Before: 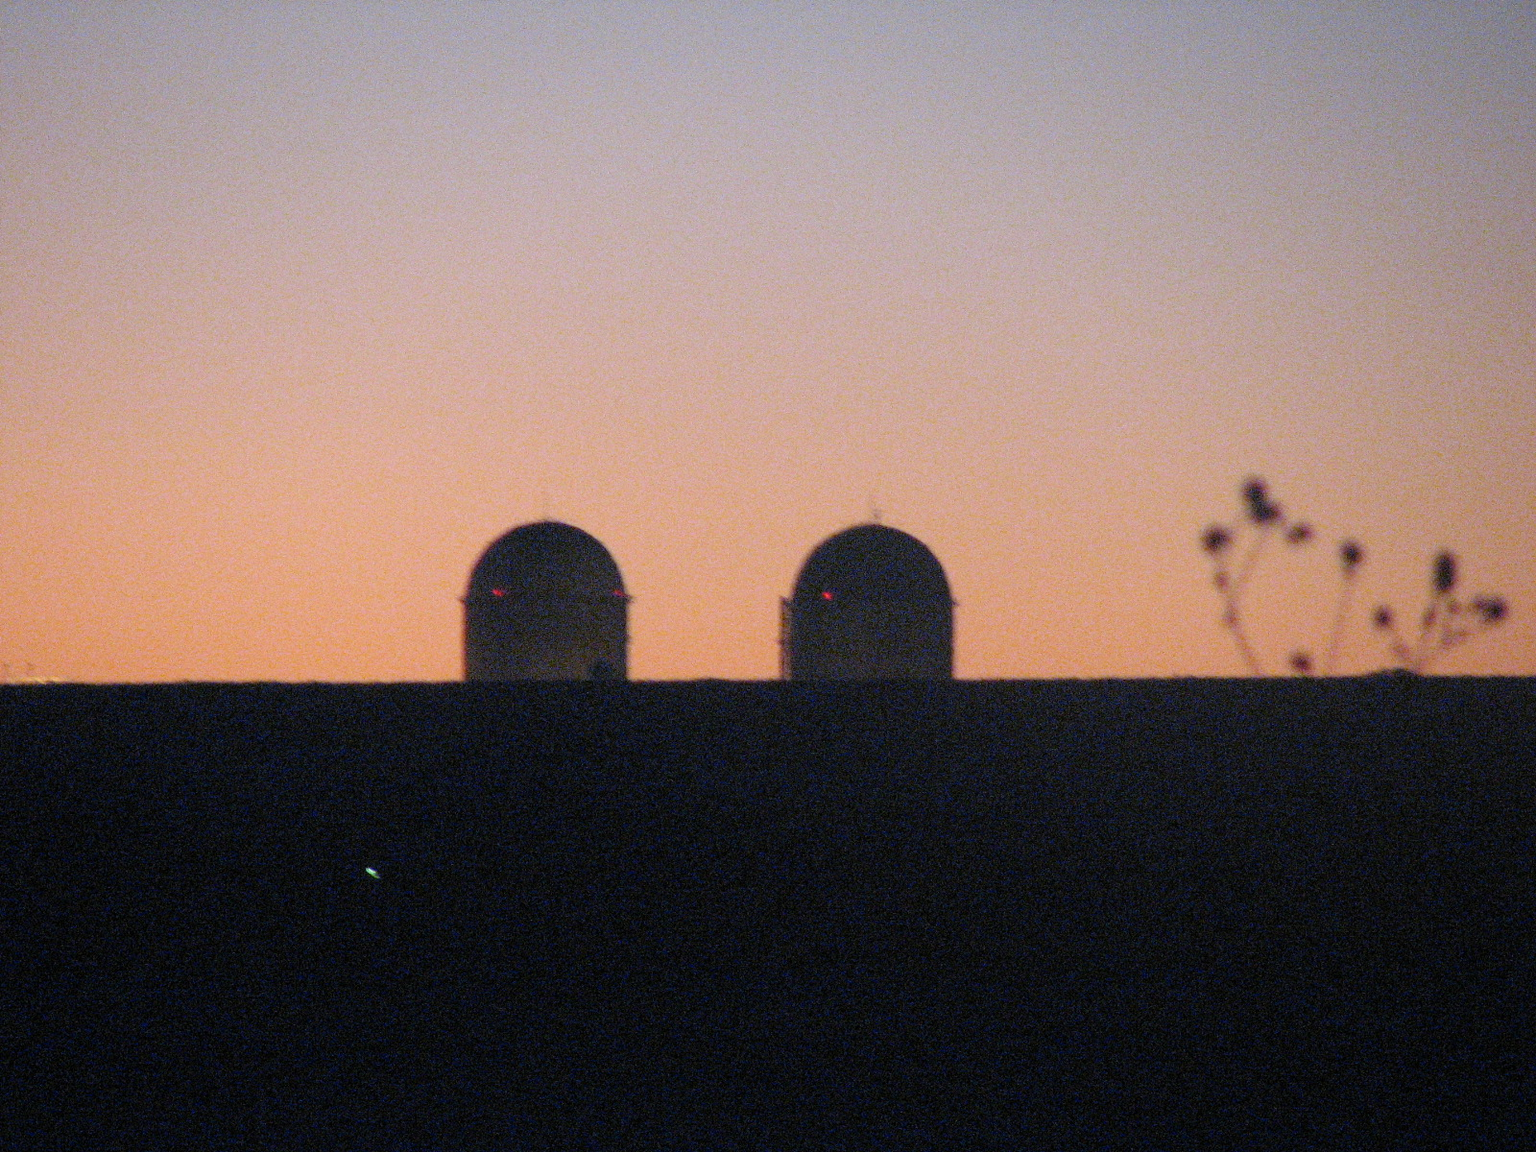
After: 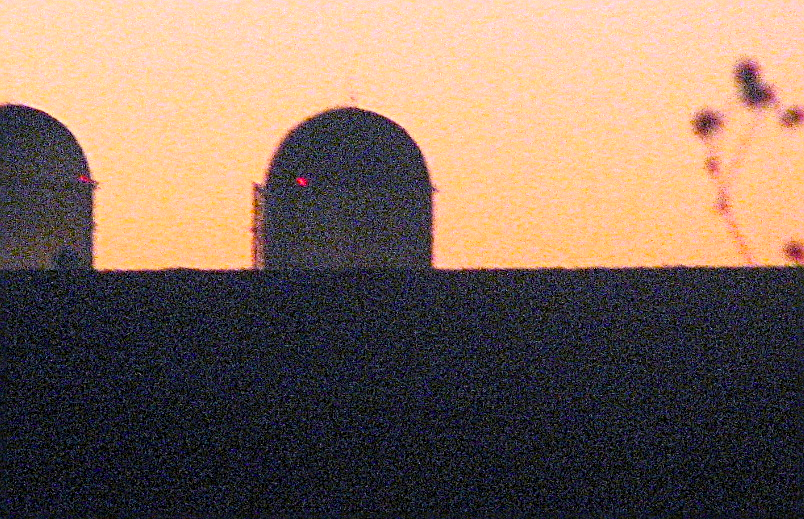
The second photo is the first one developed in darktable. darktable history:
exposure: exposure 0.935 EV, compensate highlight preservation false
sharpen: radius 2.543, amount 0.636
color balance rgb: linear chroma grading › global chroma 10%, perceptual saturation grading › global saturation 5%, perceptual brilliance grading › global brilliance 4%, global vibrance 7%, saturation formula JzAzBz (2021)
crop: left 35.03%, top 36.625%, right 14.663%, bottom 20.057%
tone curve: curves: ch0 [(0.013, 0) (0.061, 0.059) (0.239, 0.256) (0.502, 0.501) (0.683, 0.676) (0.761, 0.773) (0.858, 0.858) (0.987, 0.945)]; ch1 [(0, 0) (0.172, 0.123) (0.304, 0.267) (0.414, 0.395) (0.472, 0.473) (0.502, 0.502) (0.521, 0.528) (0.583, 0.595) (0.654, 0.673) (0.728, 0.761) (1, 1)]; ch2 [(0, 0) (0.411, 0.424) (0.485, 0.476) (0.502, 0.501) (0.553, 0.557) (0.57, 0.576) (1, 1)], color space Lab, independent channels, preserve colors none
contrast brightness saturation: contrast 0.1, brightness 0.02, saturation 0.02
